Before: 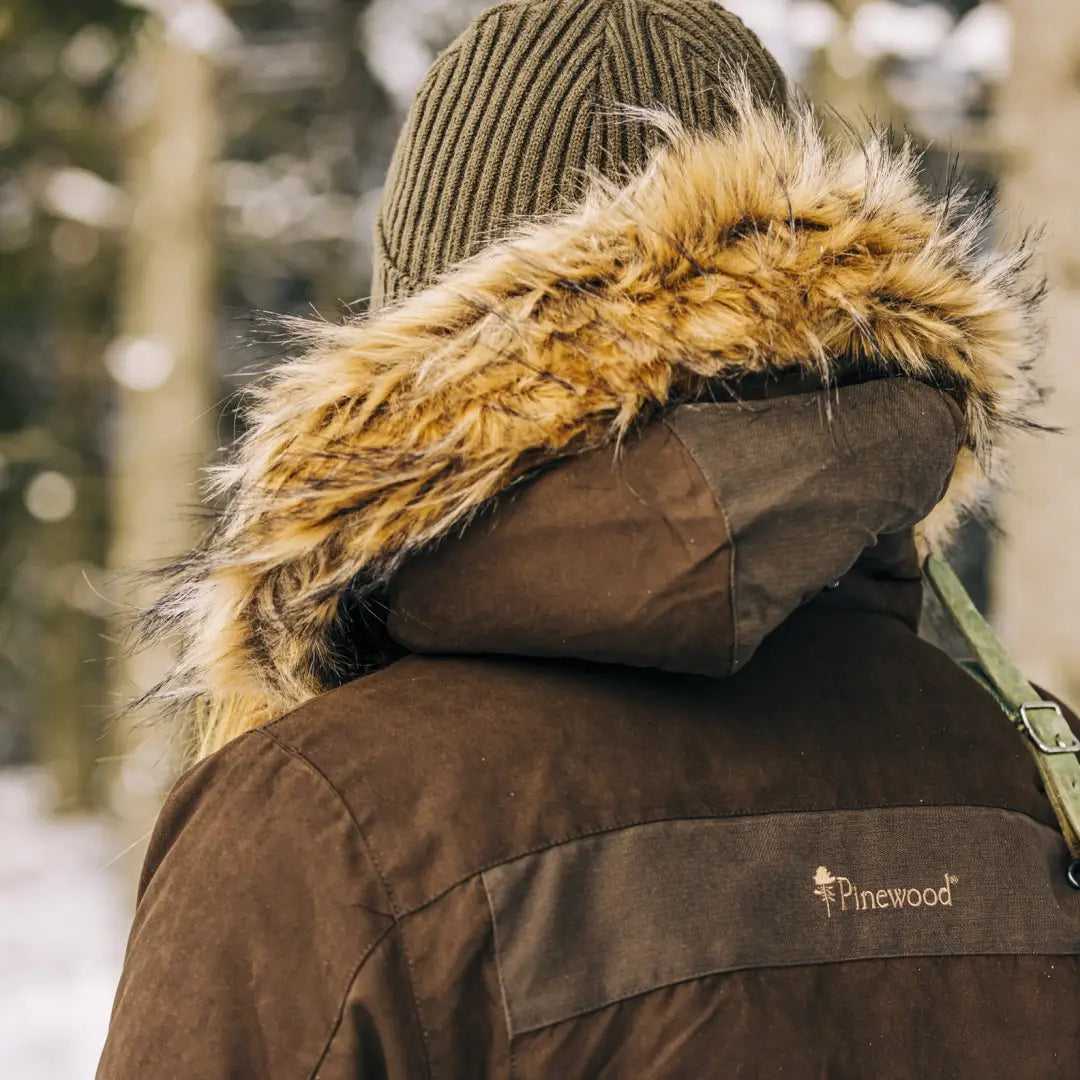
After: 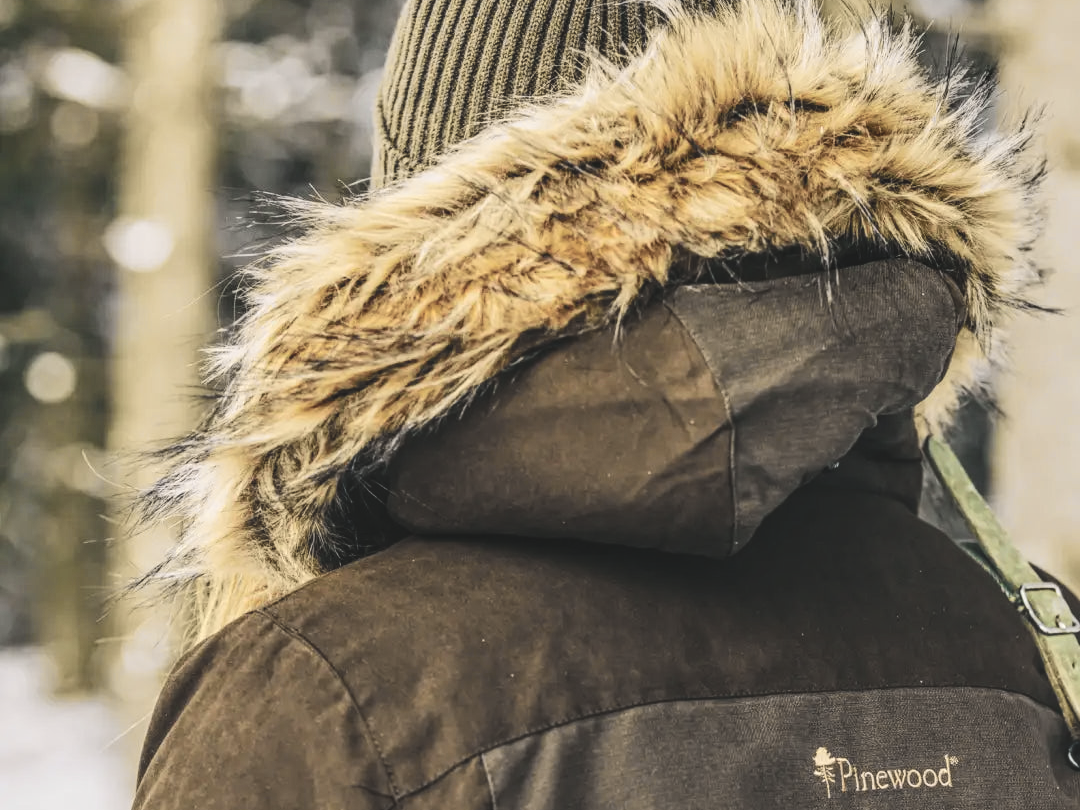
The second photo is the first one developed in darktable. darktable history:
local contrast: detail 130%
crop: top 11.038%, bottom 13.962%
tone curve: curves: ch0 [(0, 0) (0.078, 0.052) (0.236, 0.22) (0.427, 0.472) (0.508, 0.586) (0.654, 0.742) (0.793, 0.851) (0.994, 0.974)]; ch1 [(0, 0) (0.161, 0.092) (0.35, 0.33) (0.392, 0.392) (0.456, 0.456) (0.505, 0.502) (0.537, 0.518) (0.553, 0.534) (0.602, 0.579) (0.718, 0.718) (1, 1)]; ch2 [(0, 0) (0.346, 0.362) (0.411, 0.412) (0.502, 0.502) (0.531, 0.521) (0.586, 0.59) (0.621, 0.604) (1, 1)], color space Lab, independent channels, preserve colors none
exposure: black level correction -0.025, exposure -0.117 EV, compensate highlight preservation false
